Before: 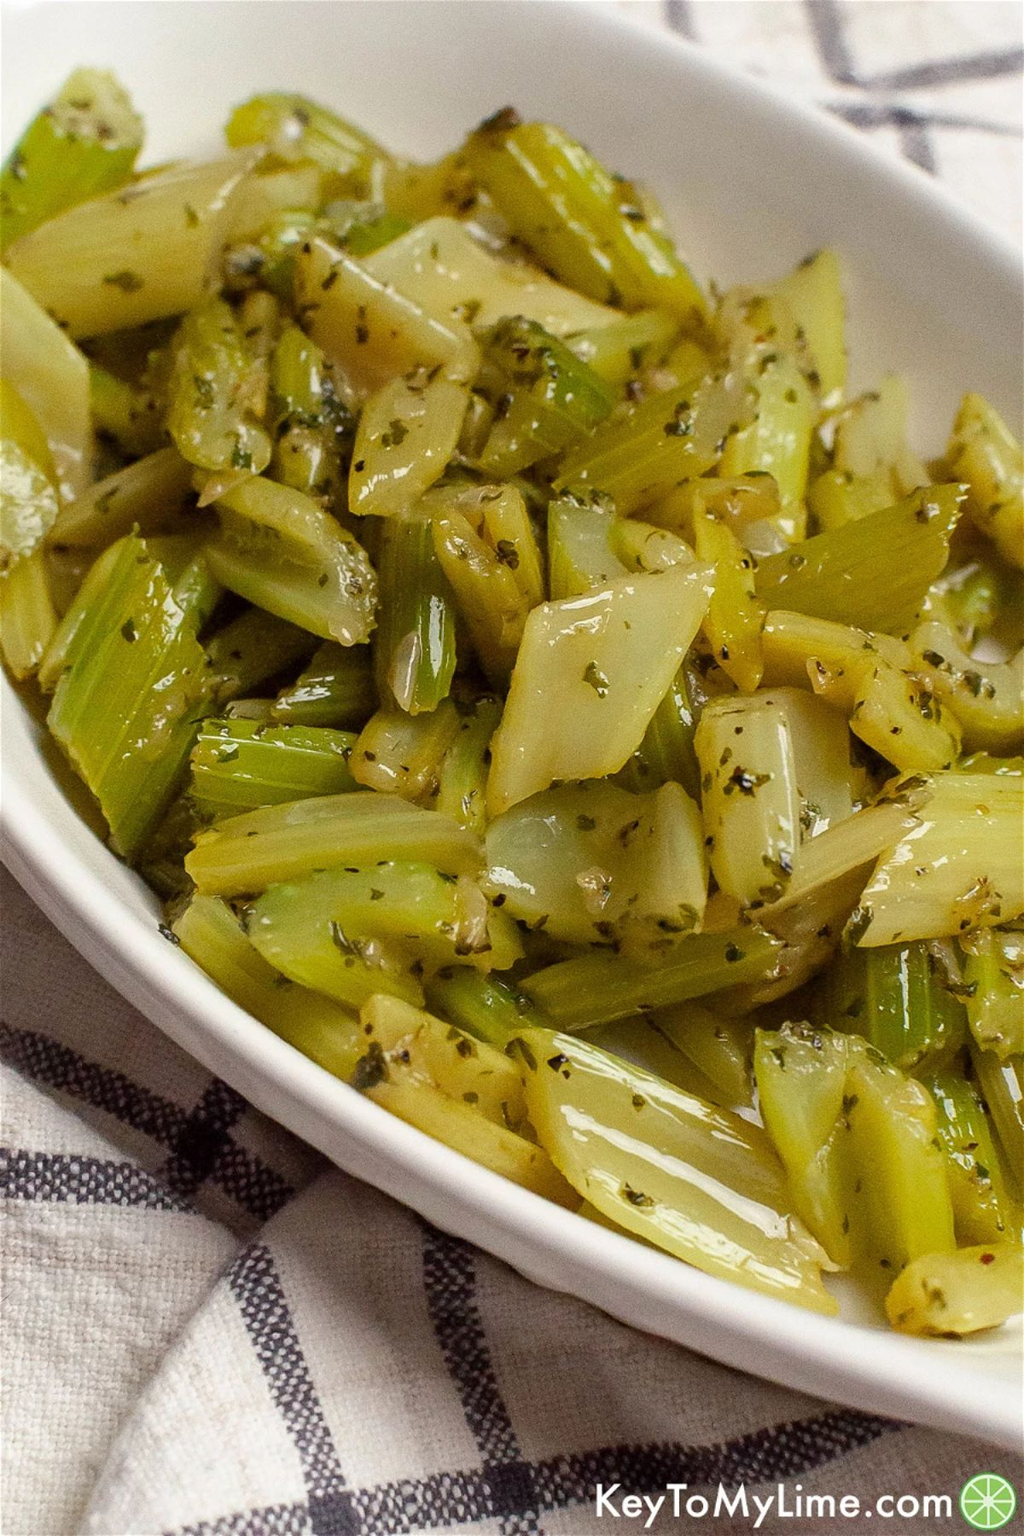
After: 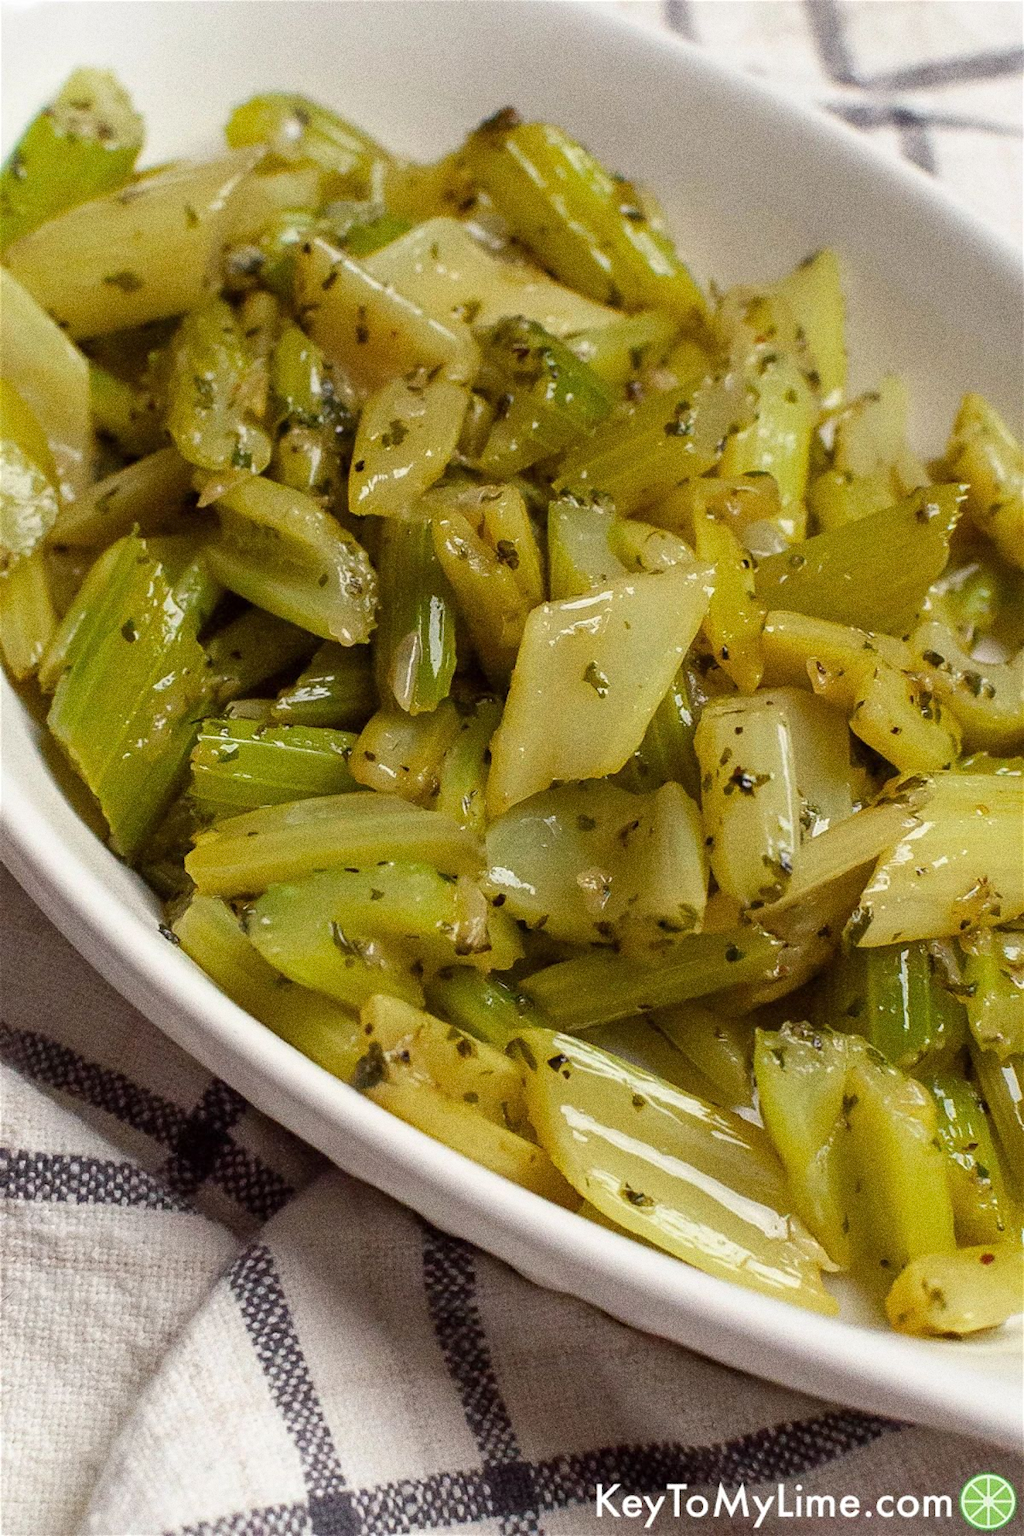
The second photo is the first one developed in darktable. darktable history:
tone equalizer: on, module defaults
grain: coarseness 0.09 ISO, strength 40%
